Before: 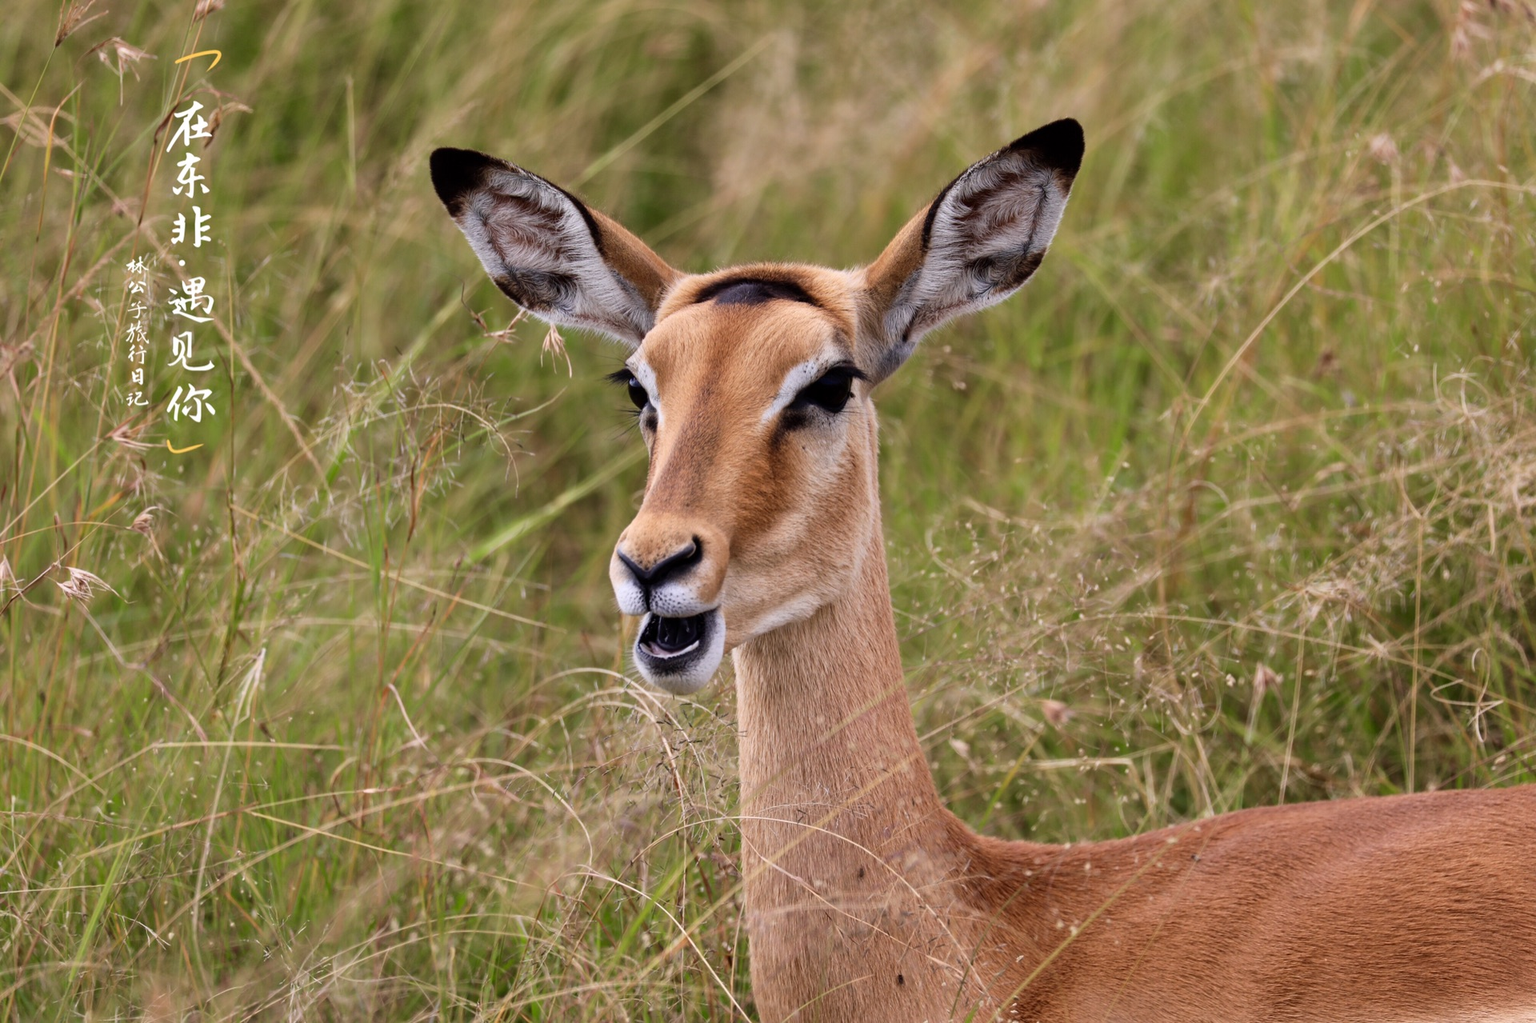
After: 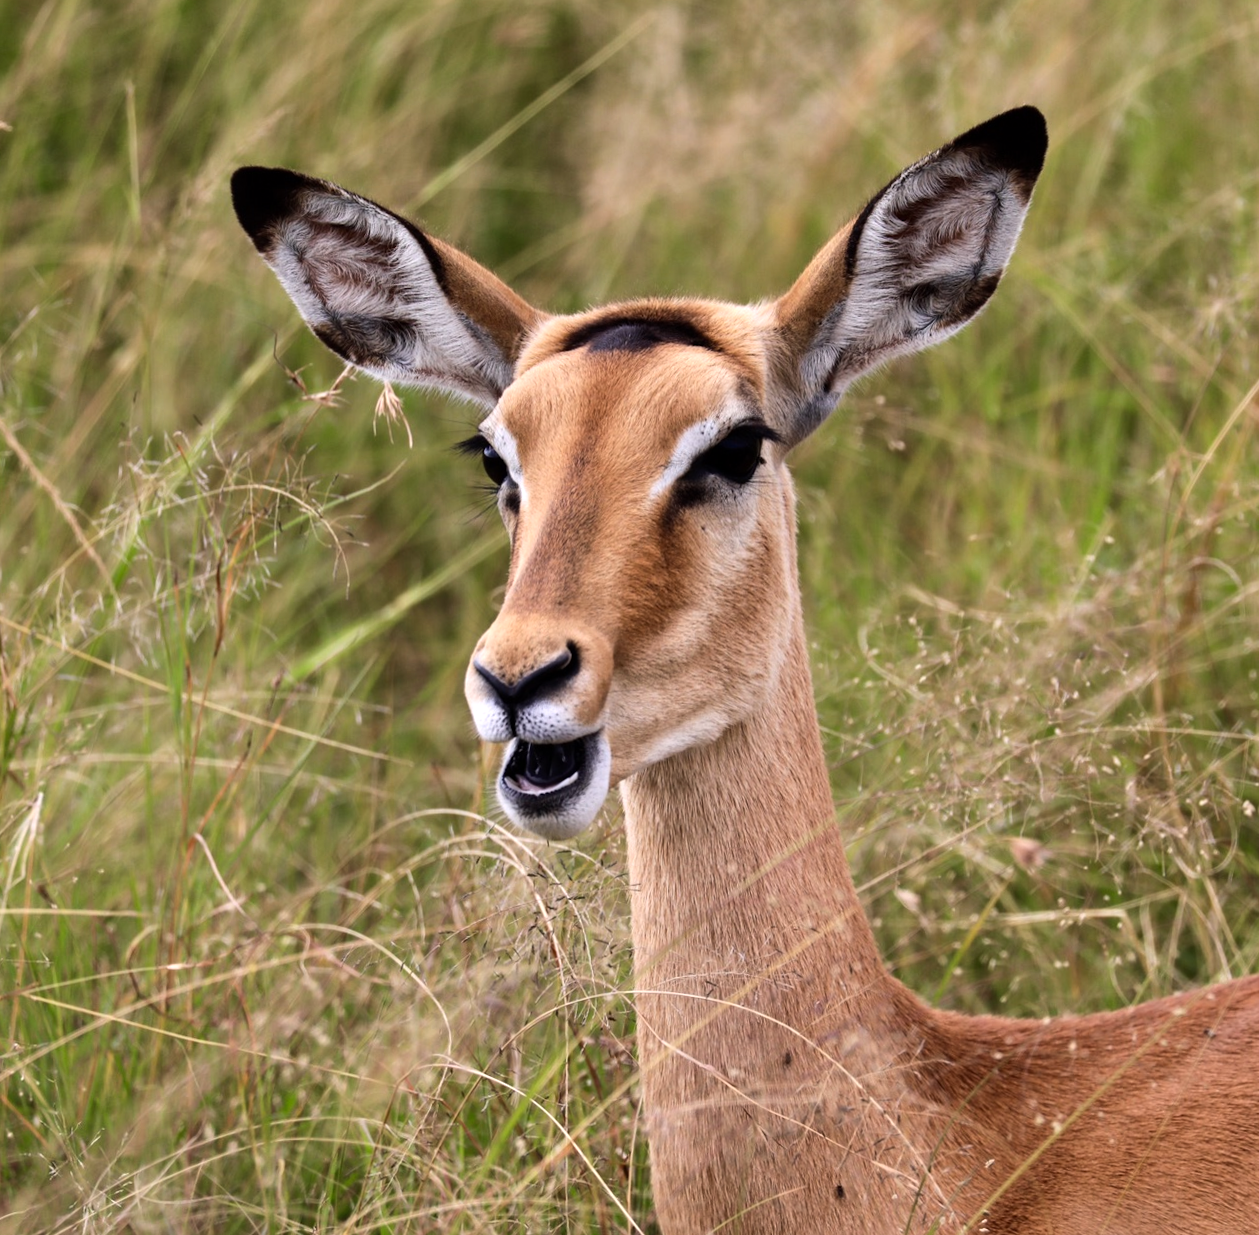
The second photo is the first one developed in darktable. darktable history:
tone equalizer: -8 EV -0.417 EV, -7 EV -0.389 EV, -6 EV -0.333 EV, -5 EV -0.222 EV, -3 EV 0.222 EV, -2 EV 0.333 EV, -1 EV 0.389 EV, +0 EV 0.417 EV, edges refinement/feathering 500, mask exposure compensation -1.57 EV, preserve details no
rotate and perspective: rotation -1.32°, lens shift (horizontal) -0.031, crop left 0.015, crop right 0.985, crop top 0.047, crop bottom 0.982
crop and rotate: left 14.292%, right 19.041%
